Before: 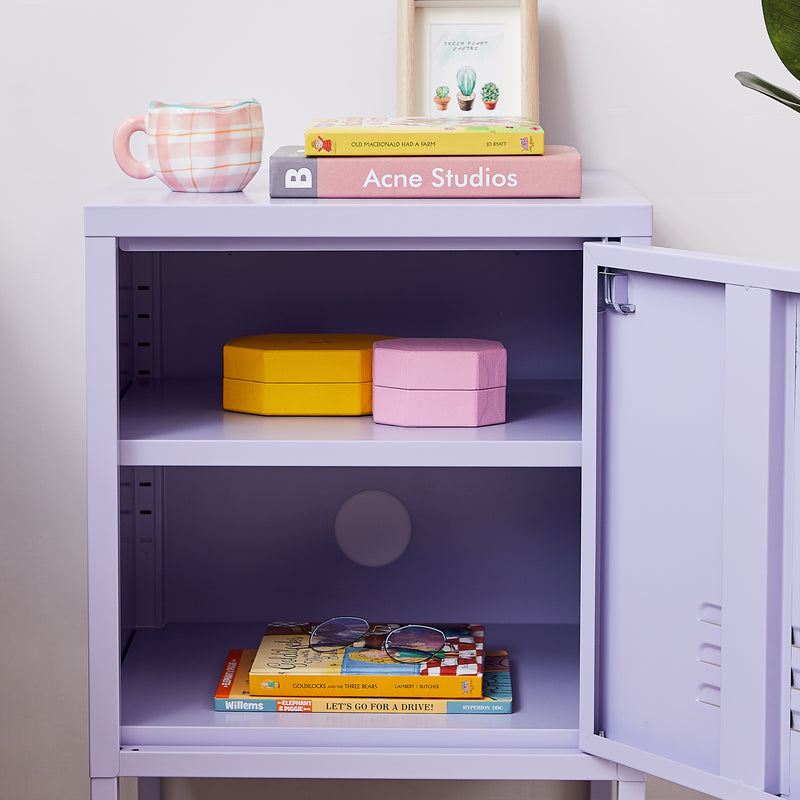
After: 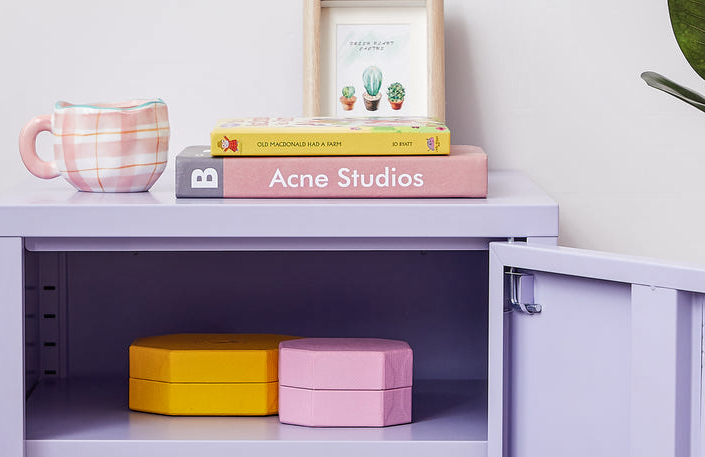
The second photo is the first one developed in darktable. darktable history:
local contrast: on, module defaults
crop and rotate: left 11.812%, bottom 42.776%
